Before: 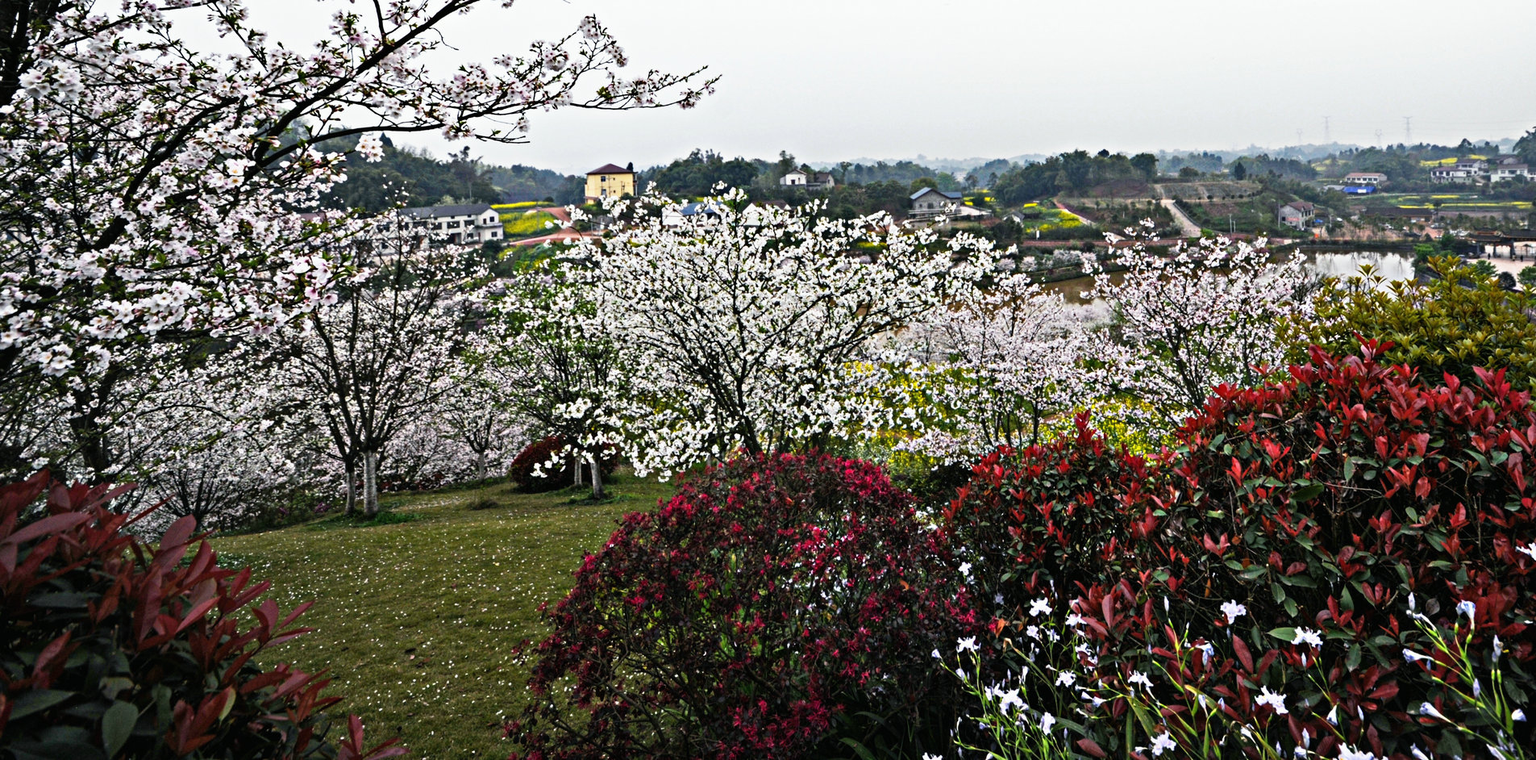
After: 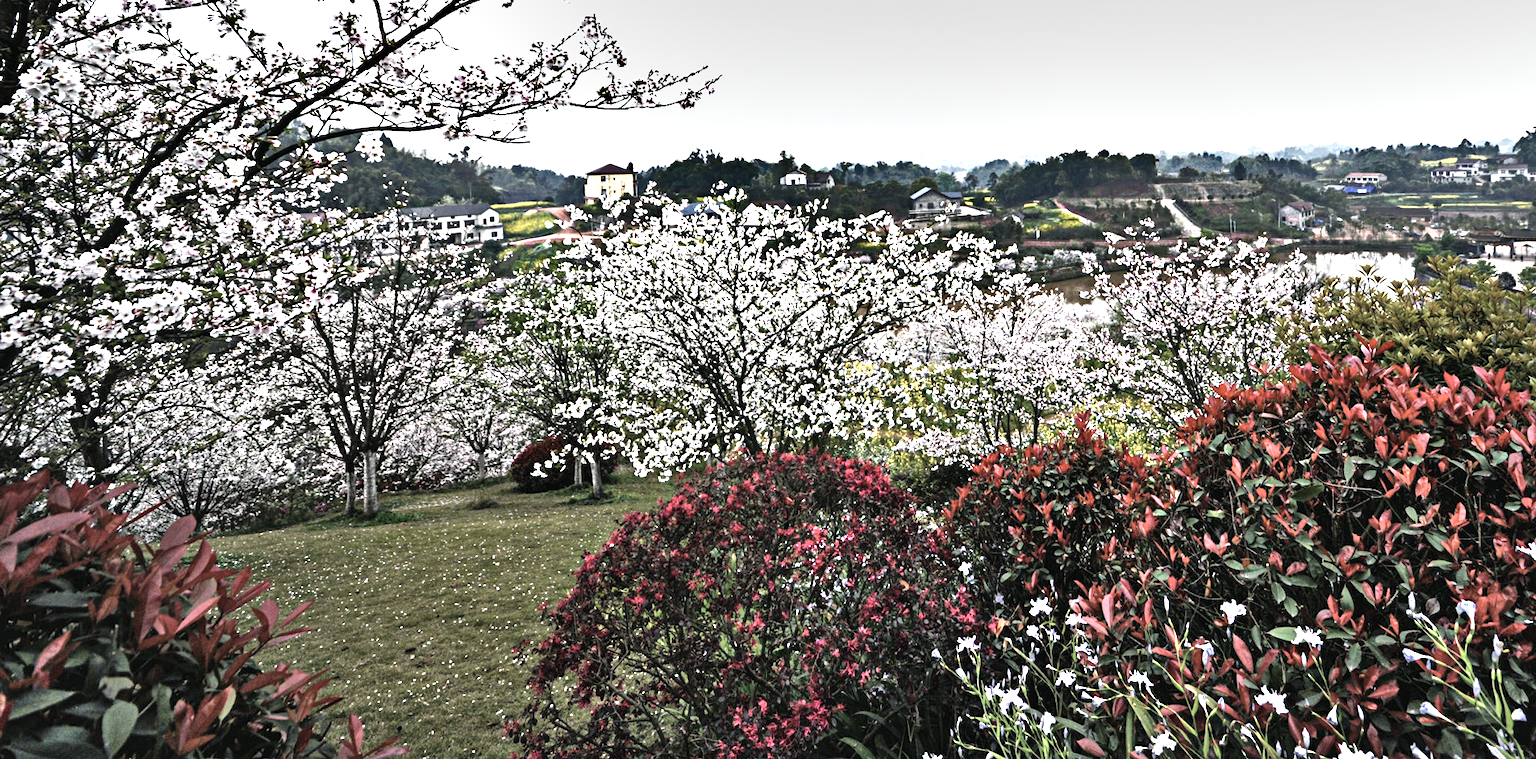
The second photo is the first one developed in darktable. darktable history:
exposure: black level correction 0, exposure 0.9 EV, compensate exposure bias true, compensate highlight preservation false
shadows and highlights: shadows 60, soften with gaussian
color zones: curves: ch0 [(0, 0.559) (0.153, 0.551) (0.229, 0.5) (0.429, 0.5) (0.571, 0.5) (0.714, 0.5) (0.857, 0.5) (1, 0.559)]; ch1 [(0, 0.417) (0.112, 0.336) (0.213, 0.26) (0.429, 0.34) (0.571, 0.35) (0.683, 0.331) (0.857, 0.344) (1, 0.417)]
